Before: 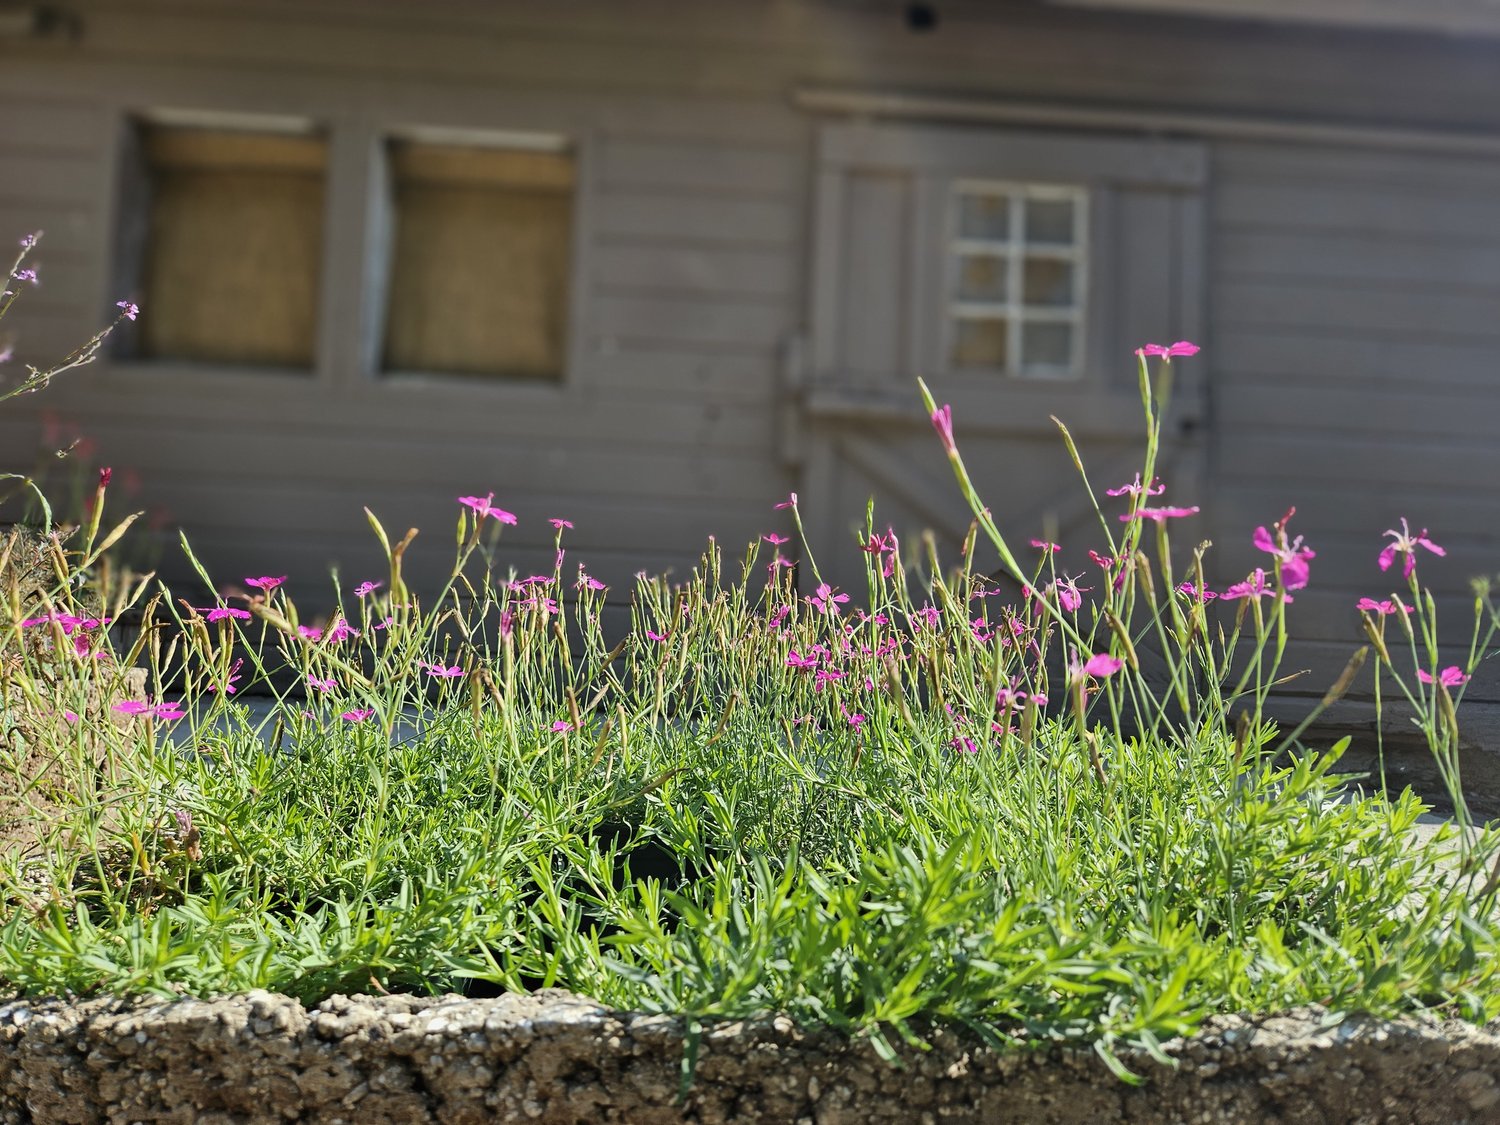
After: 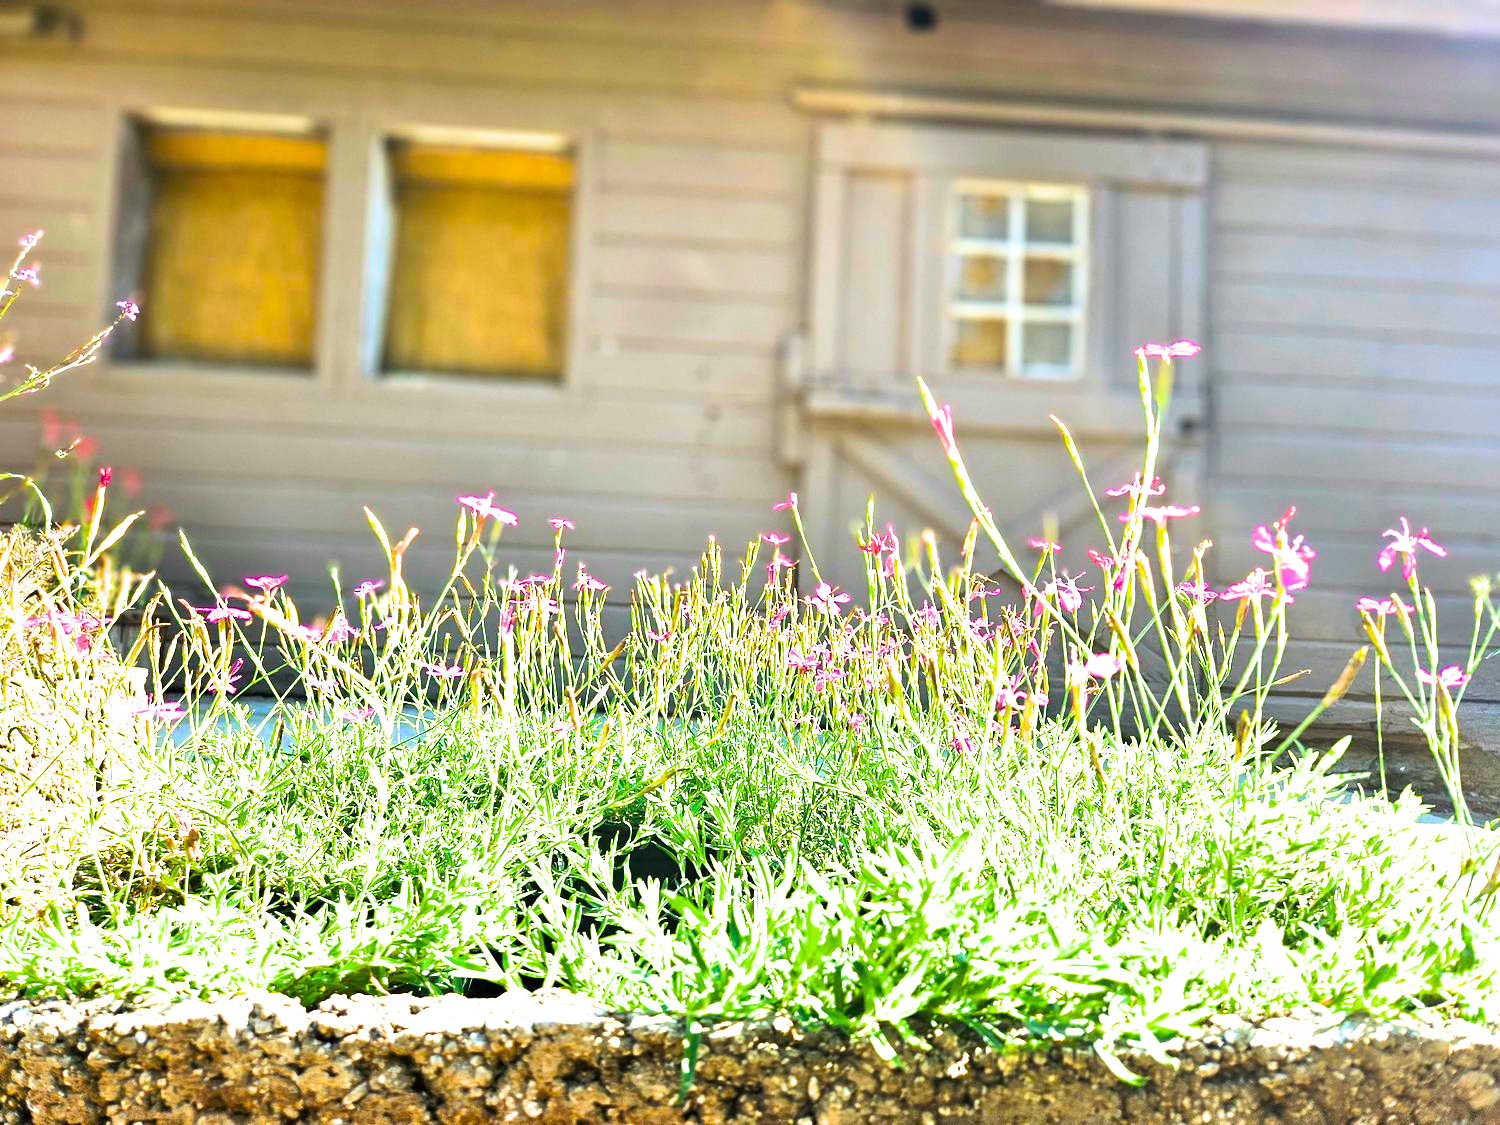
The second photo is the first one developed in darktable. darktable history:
rgb curve: curves: ch2 [(0, 0) (0.567, 0.512) (1, 1)], mode RGB, independent channels
color balance rgb: linear chroma grading › shadows -10%, linear chroma grading › global chroma 20%, perceptual saturation grading › global saturation 15%, perceptual brilliance grading › global brilliance 30%, perceptual brilliance grading › highlights 12%, perceptual brilliance grading › mid-tones 24%, global vibrance 20%
filmic rgb: black relative exposure -11.35 EV, white relative exposure 3.22 EV, hardness 6.76, color science v6 (2022)
exposure: black level correction 0.001, exposure 1.05 EV, compensate exposure bias true, compensate highlight preservation false
